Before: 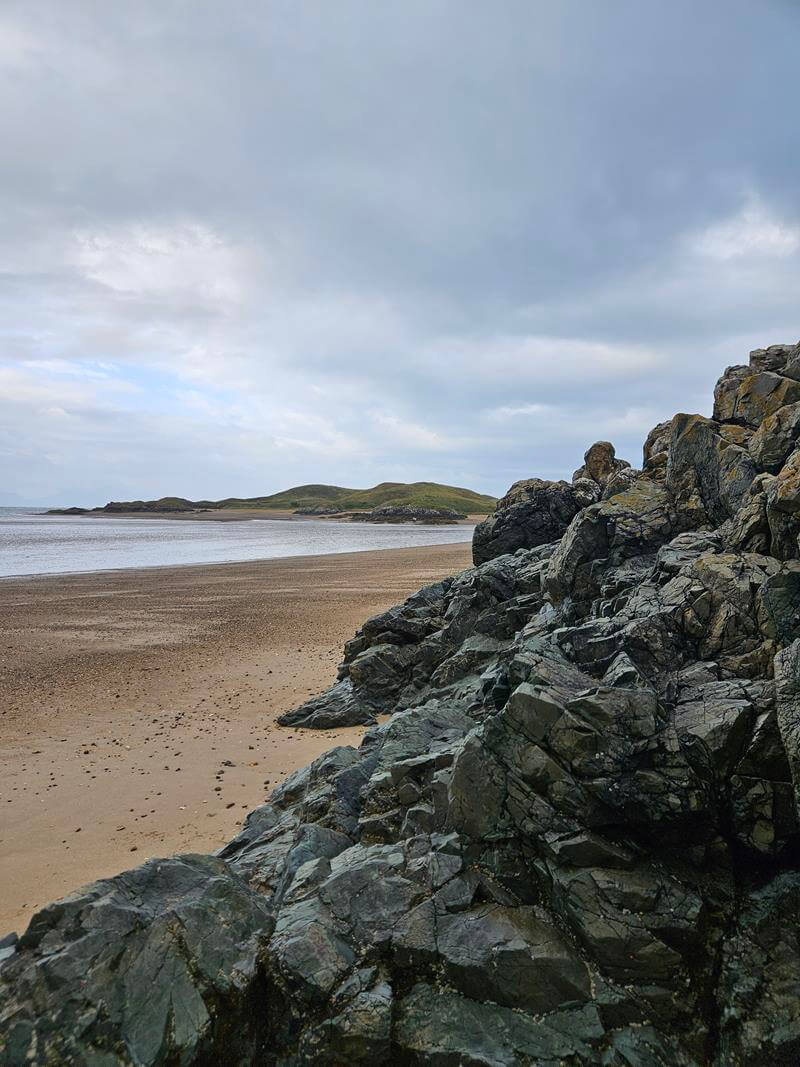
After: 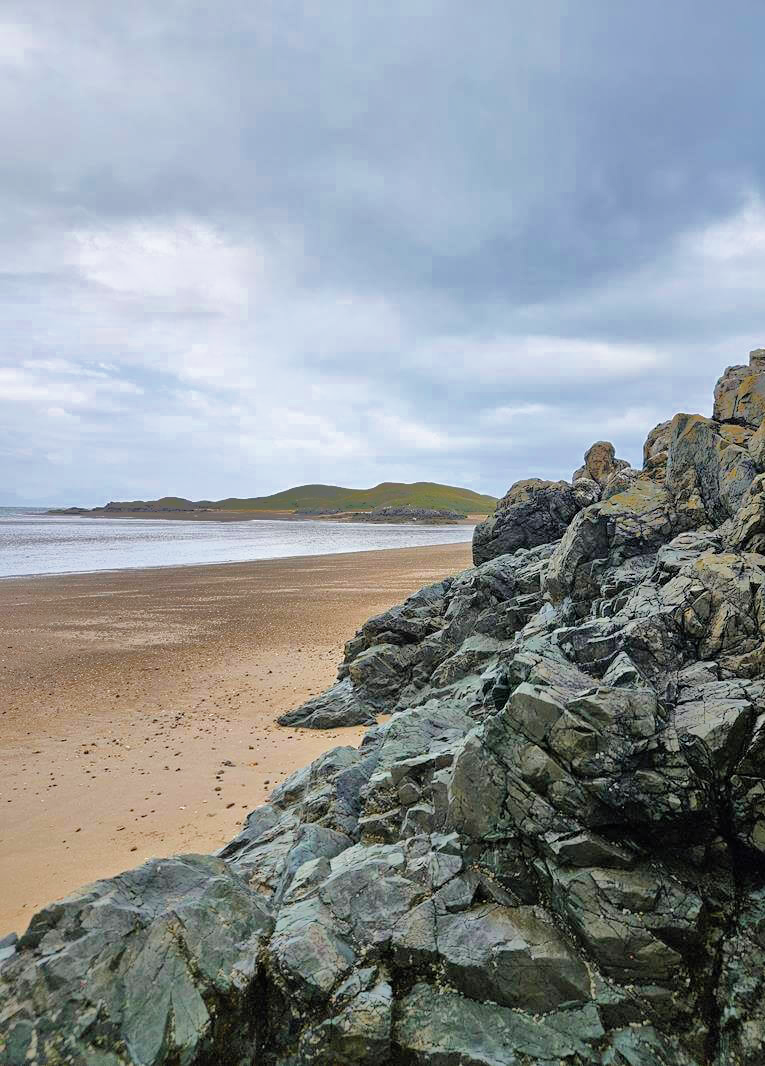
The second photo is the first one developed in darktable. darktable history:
exposure: exposure 1.487 EV, compensate highlight preservation false
levels: white 90.65%
filmic rgb: black relative exposure -8.03 EV, white relative exposure 3.87 EV, hardness 4.29
shadows and highlights: shadows 25.48, highlights -69.47
crop: right 4.352%, bottom 0.027%
